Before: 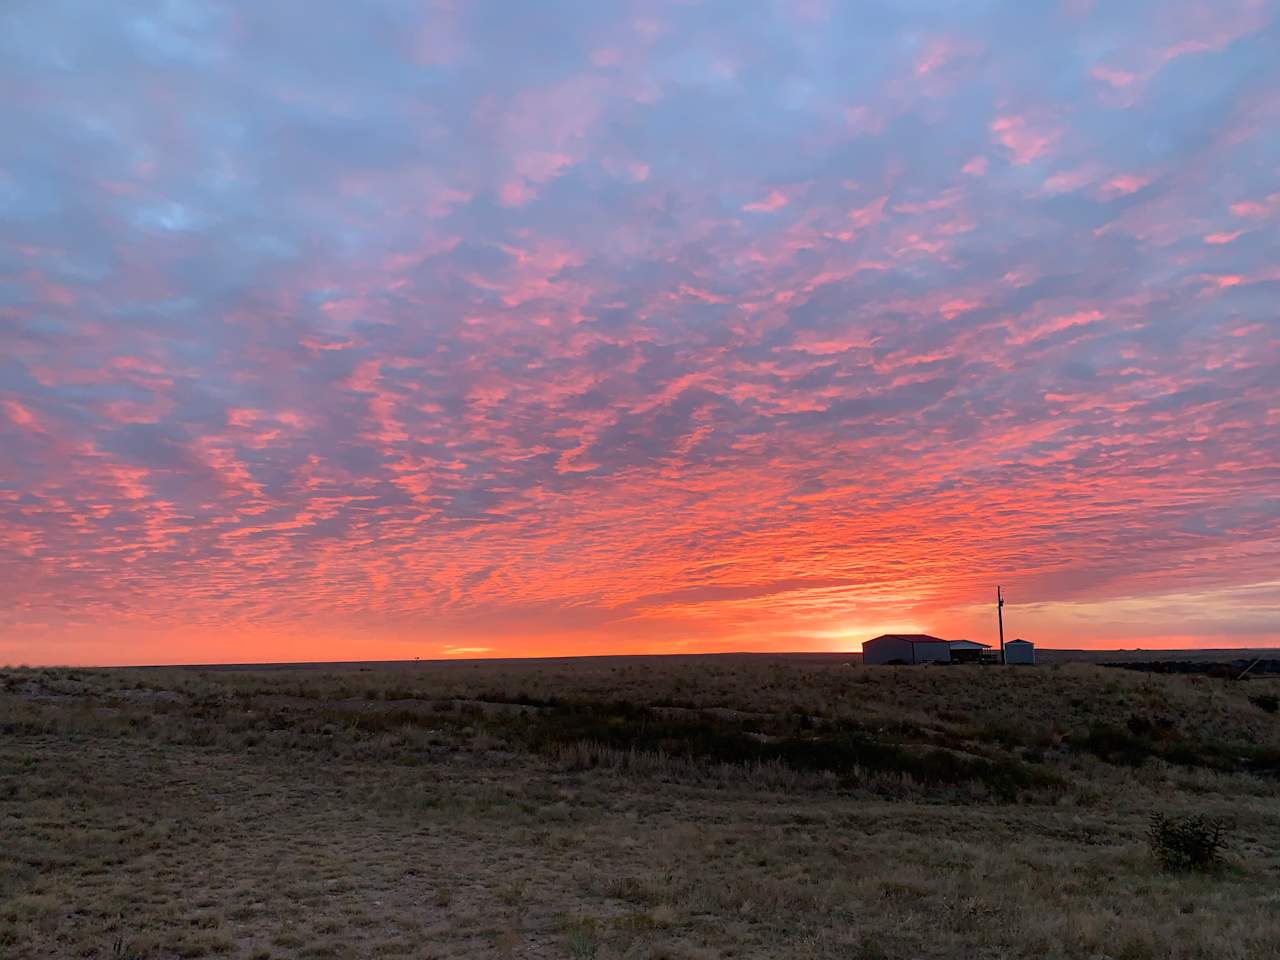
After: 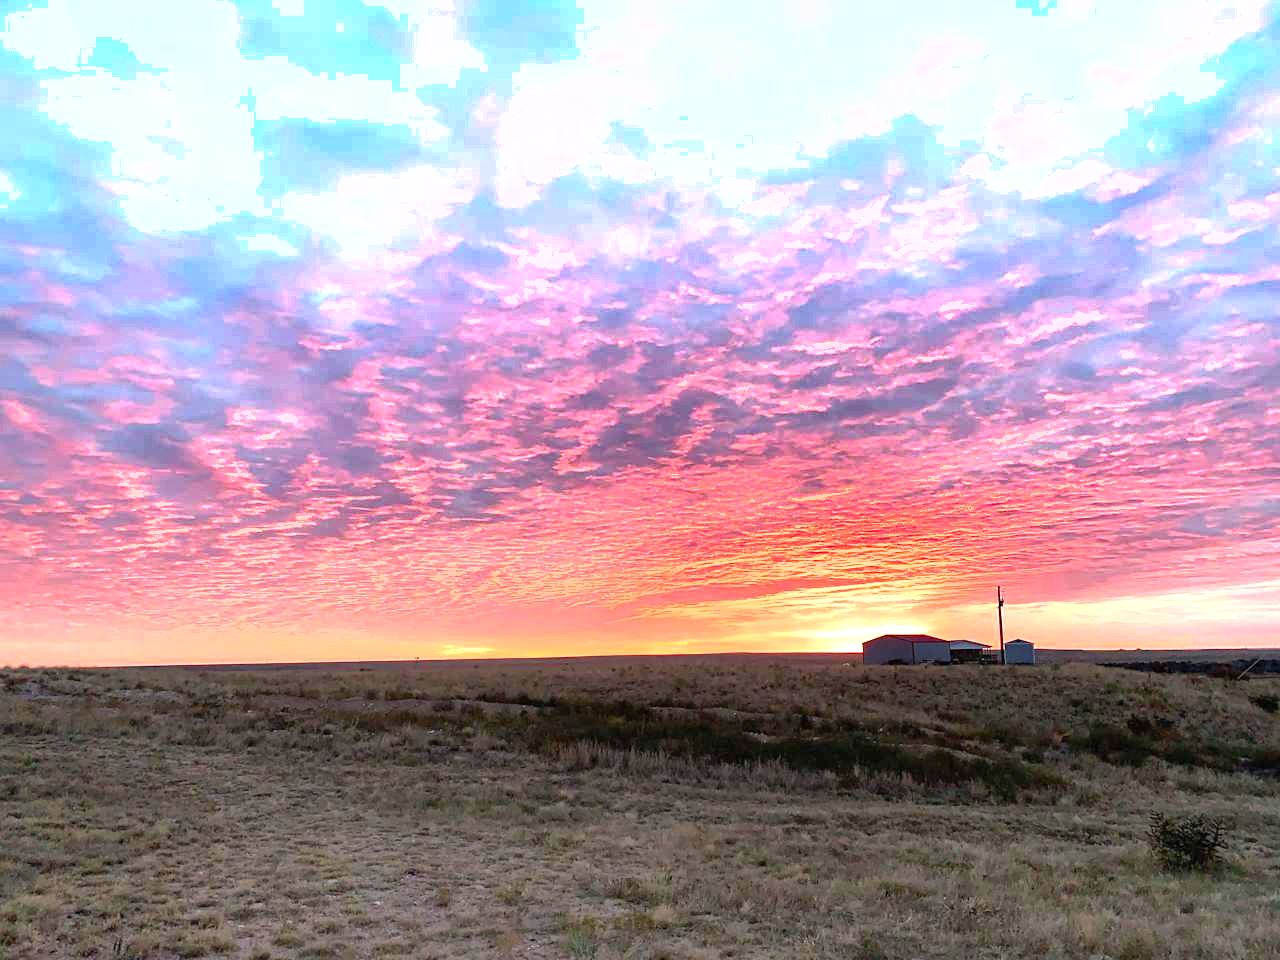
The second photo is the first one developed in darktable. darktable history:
shadows and highlights: shadows 30.63, highlights -63.19, soften with gaussian
exposure: black level correction 0, exposure 1.598 EV, compensate highlight preservation false
